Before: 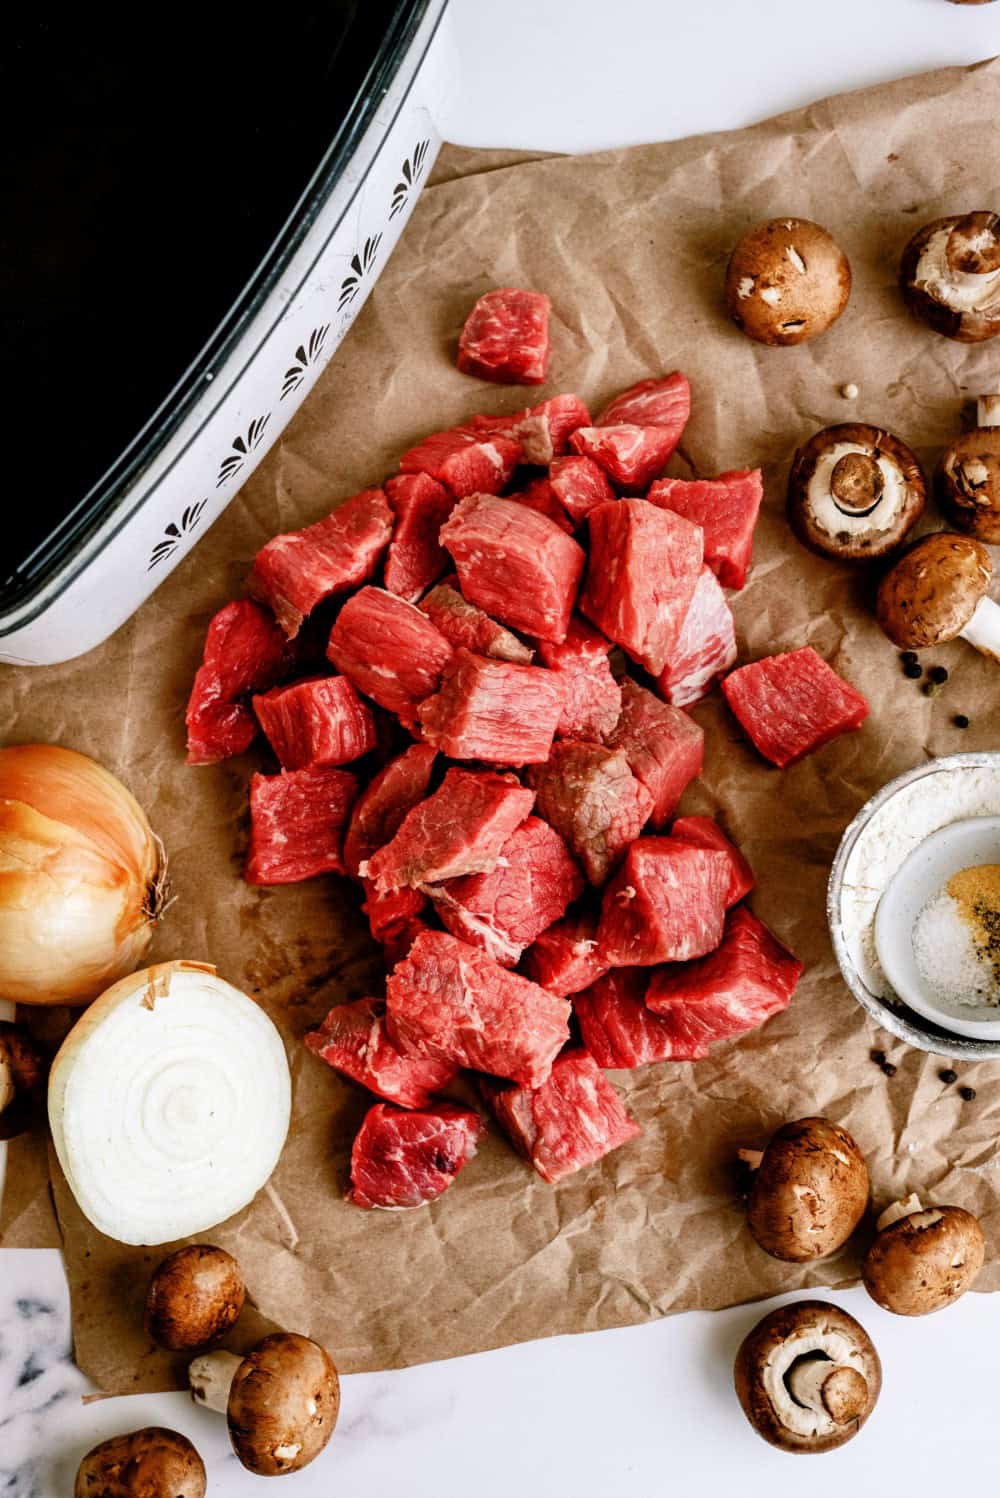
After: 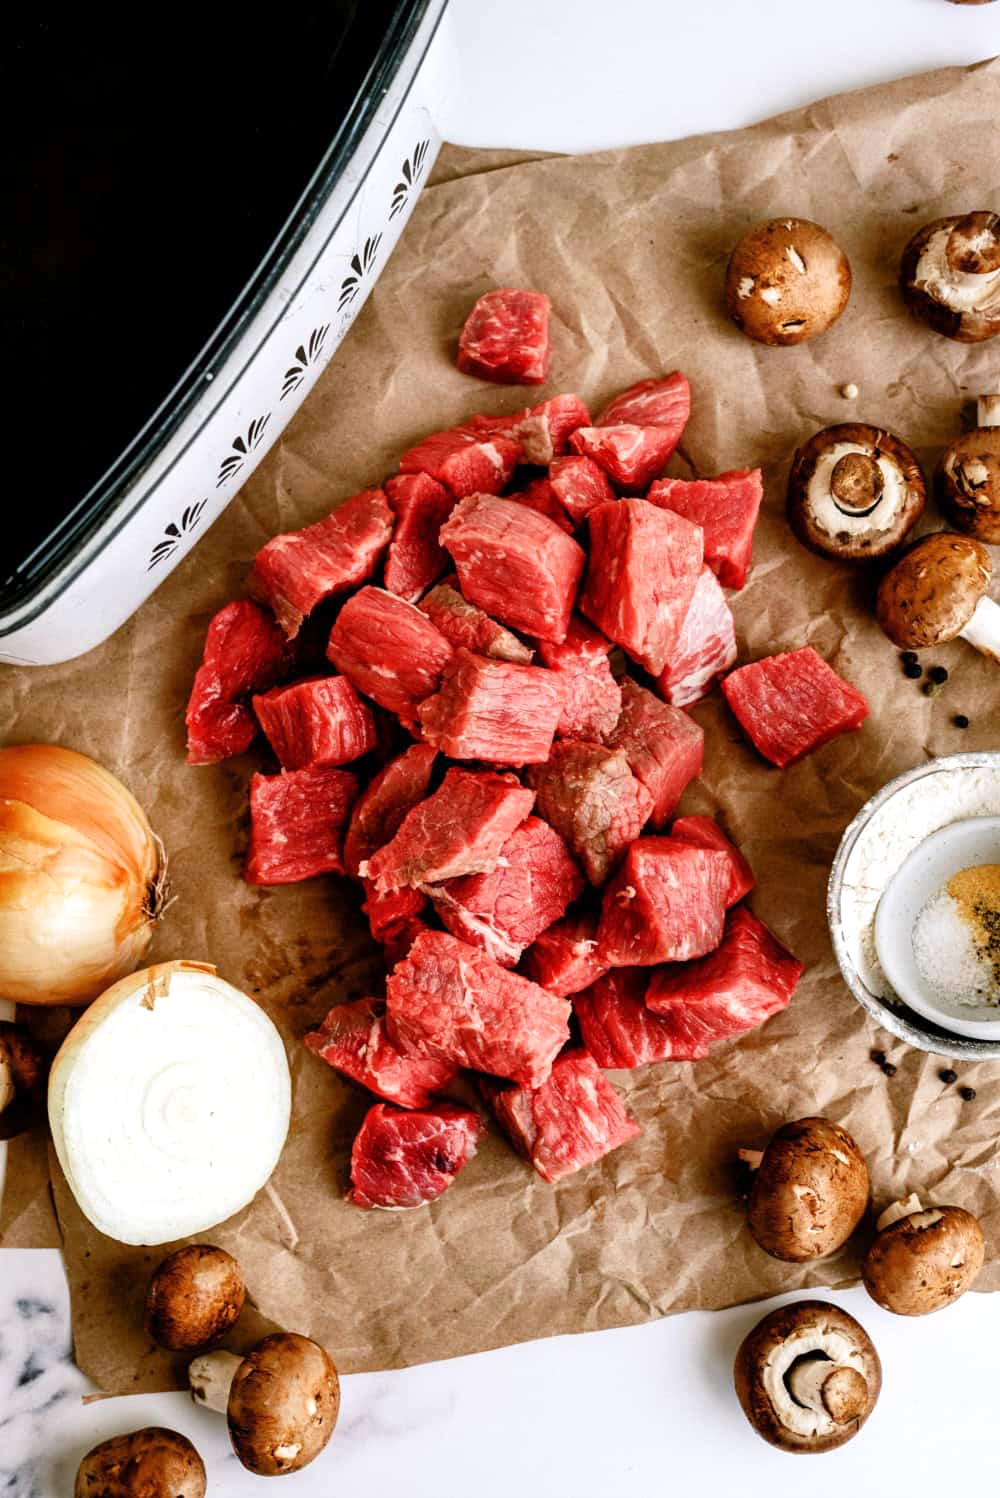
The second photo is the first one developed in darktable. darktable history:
exposure: exposure 0.168 EV, compensate highlight preservation false
